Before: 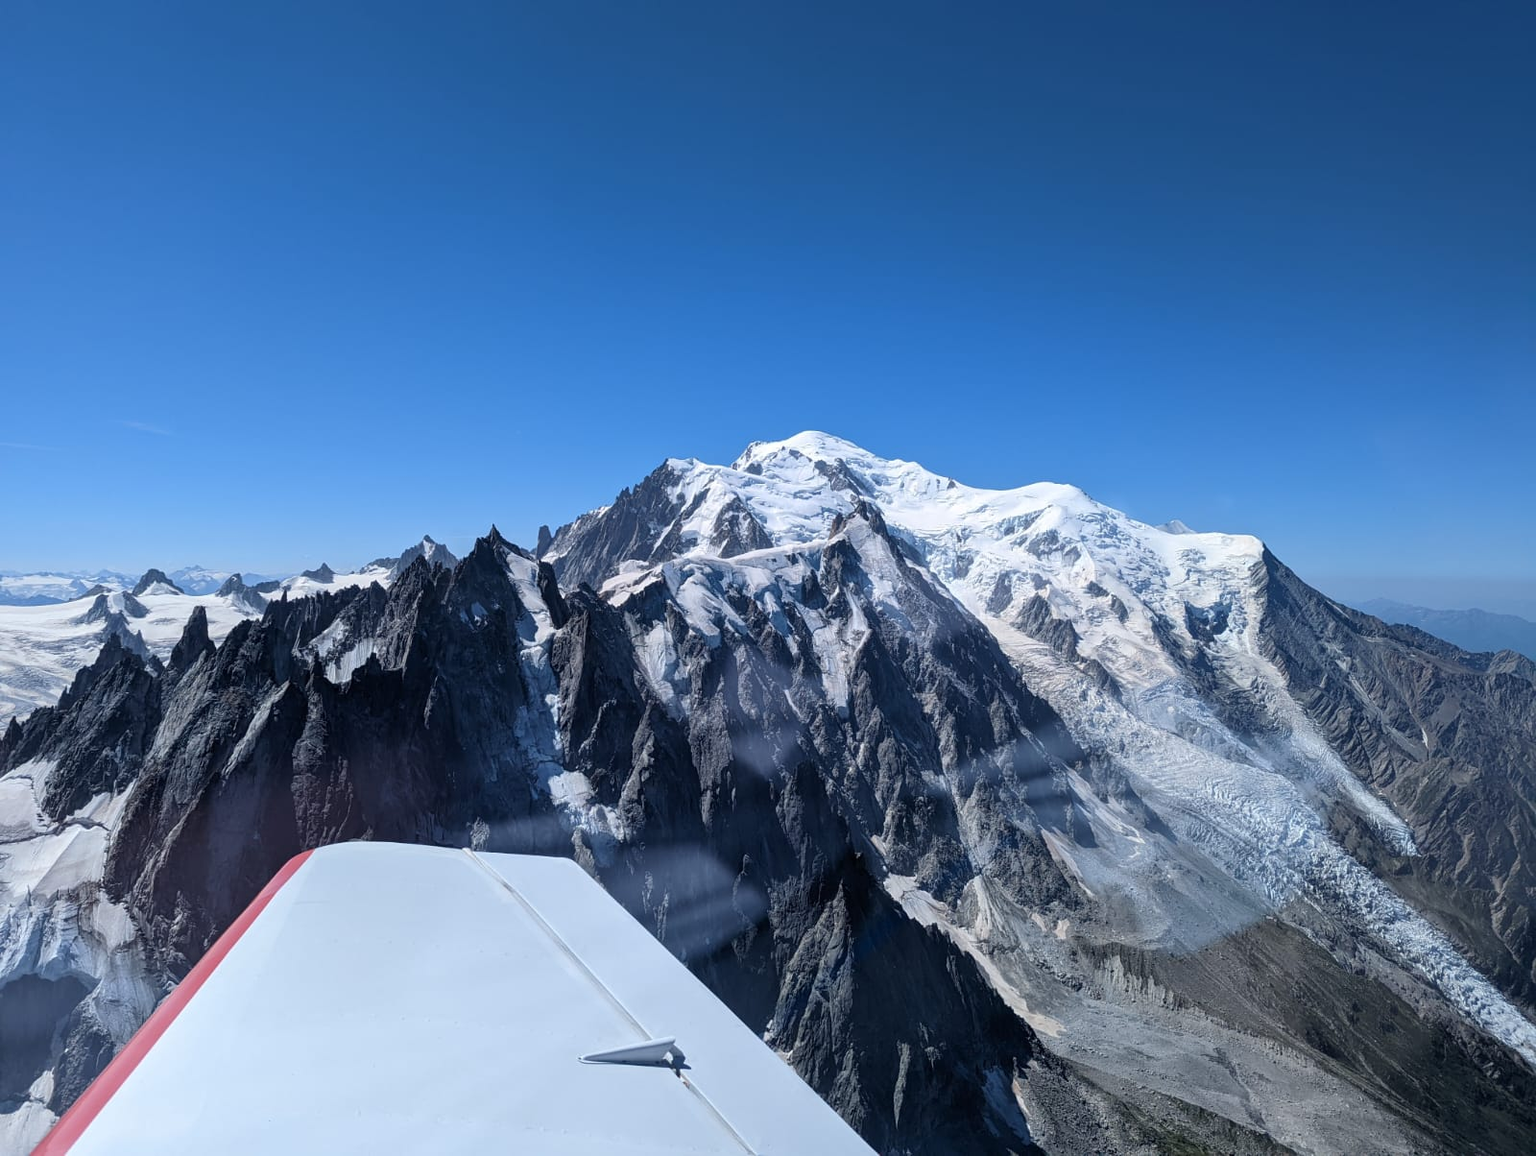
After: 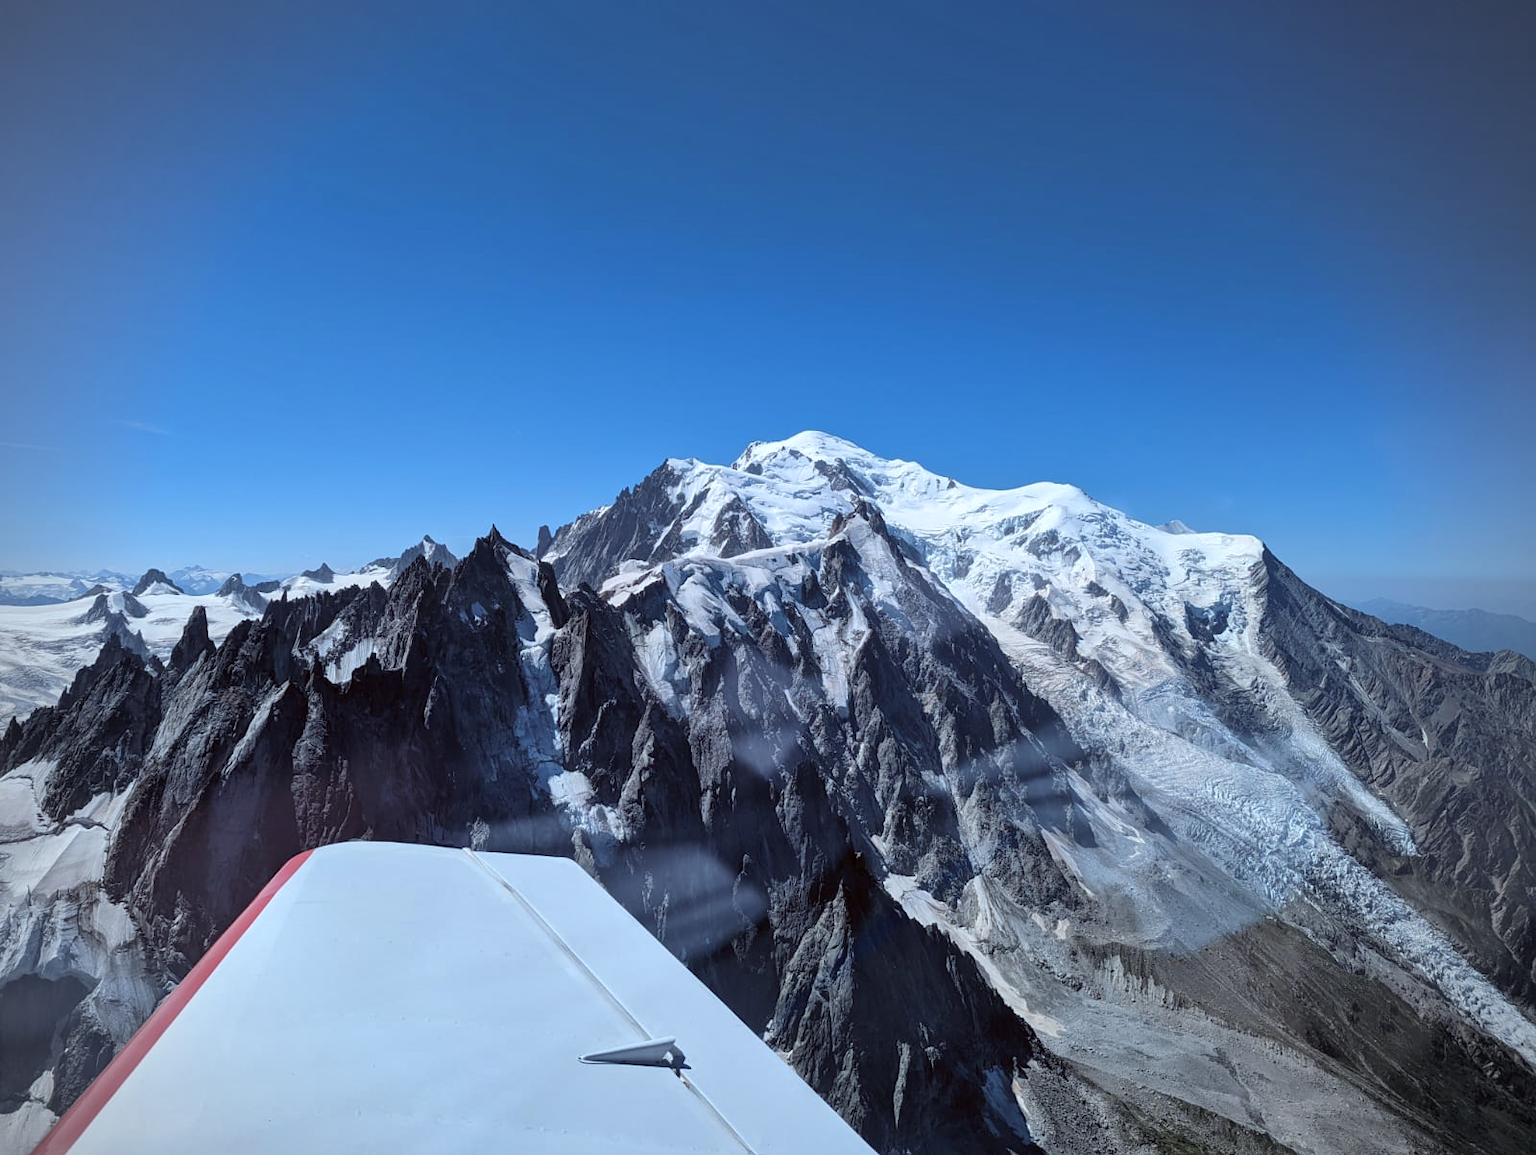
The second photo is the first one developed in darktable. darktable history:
shadows and highlights: low approximation 0.01, soften with gaussian
color correction: highlights a* -3.28, highlights b* -6.24, shadows a* 3.1, shadows b* 5.19
vignetting: unbound false
